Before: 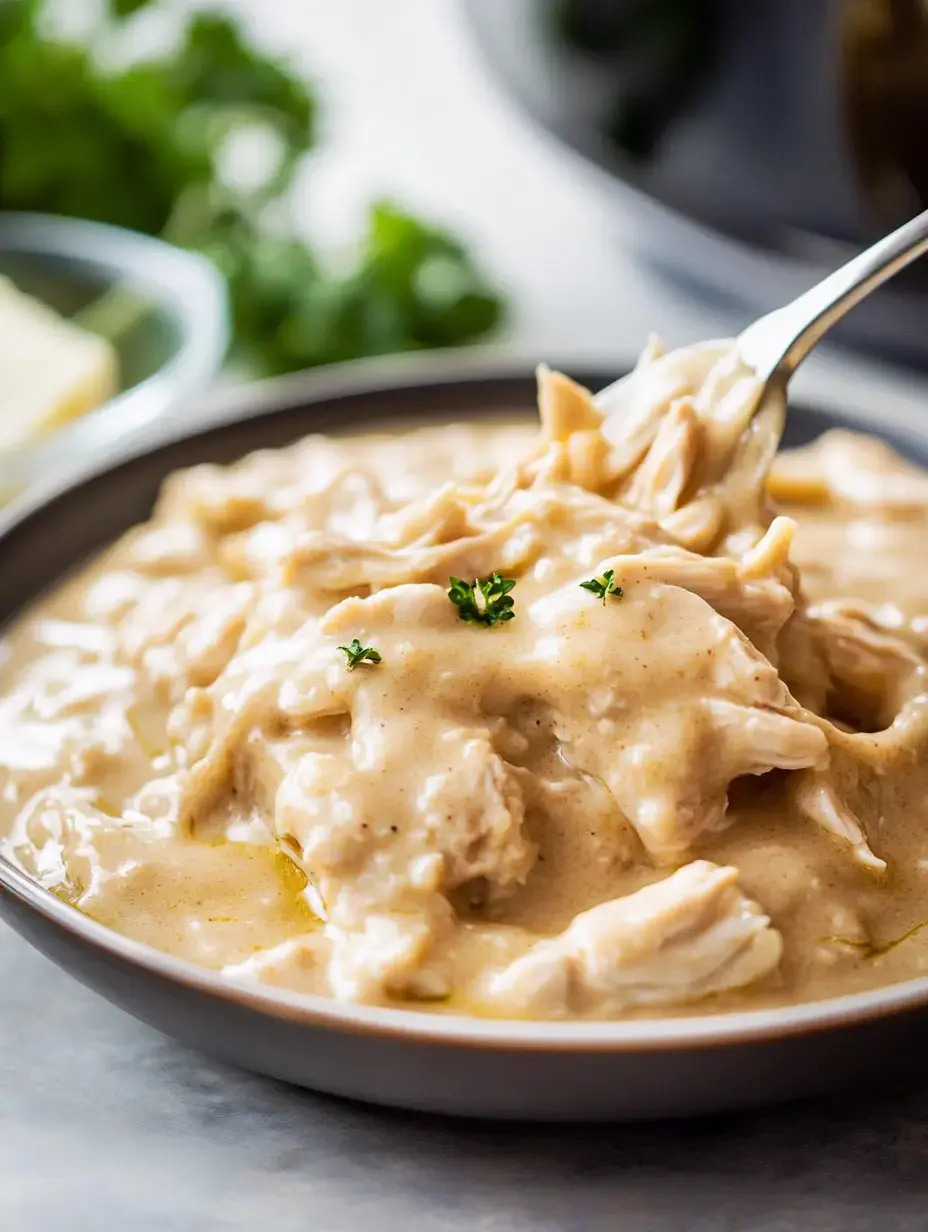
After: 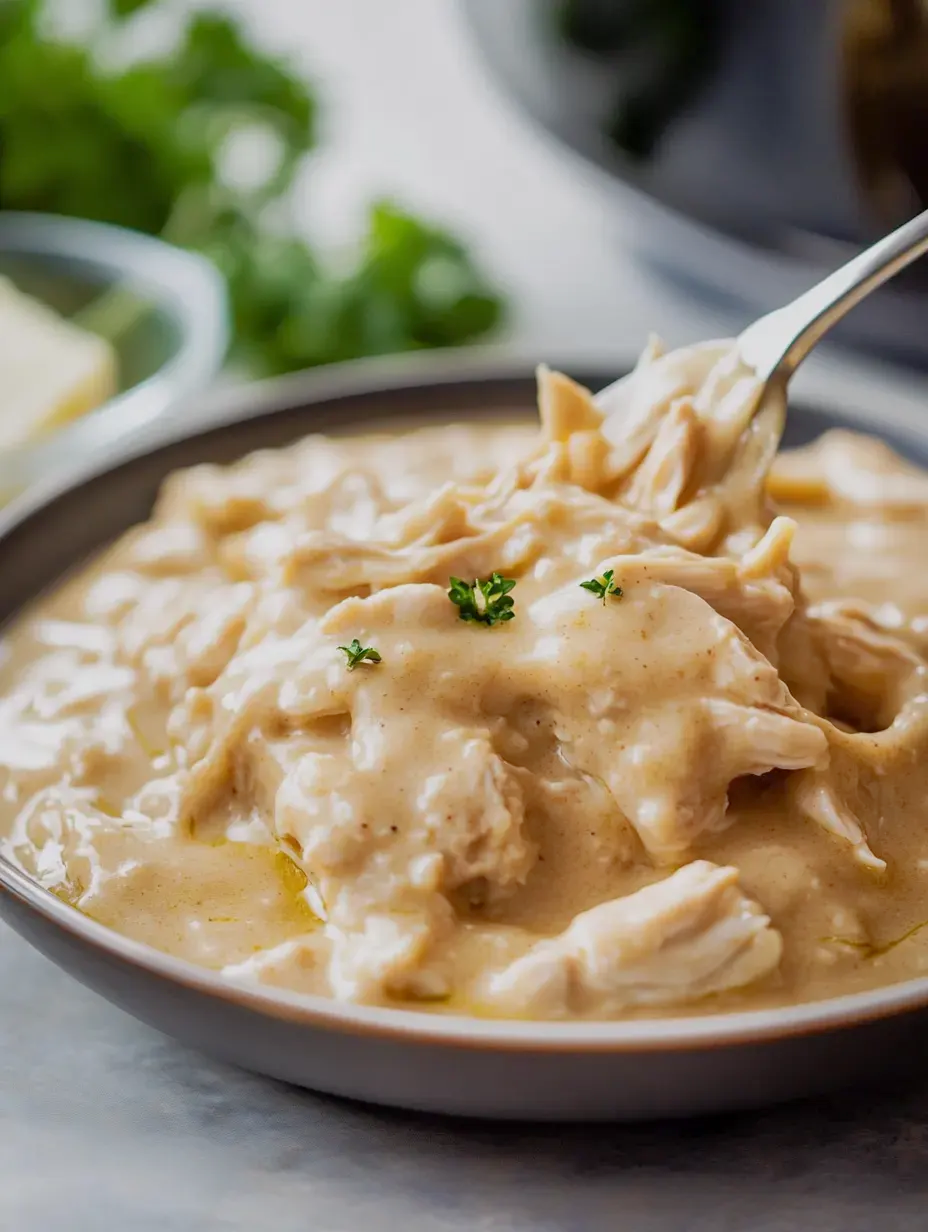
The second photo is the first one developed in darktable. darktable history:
tone equalizer: -8 EV 0.256 EV, -7 EV 0.437 EV, -6 EV 0.38 EV, -5 EV 0.264 EV, -3 EV -0.268 EV, -2 EV -0.387 EV, -1 EV -0.408 EV, +0 EV -0.268 EV, edges refinement/feathering 500, mask exposure compensation -1.57 EV, preserve details no
